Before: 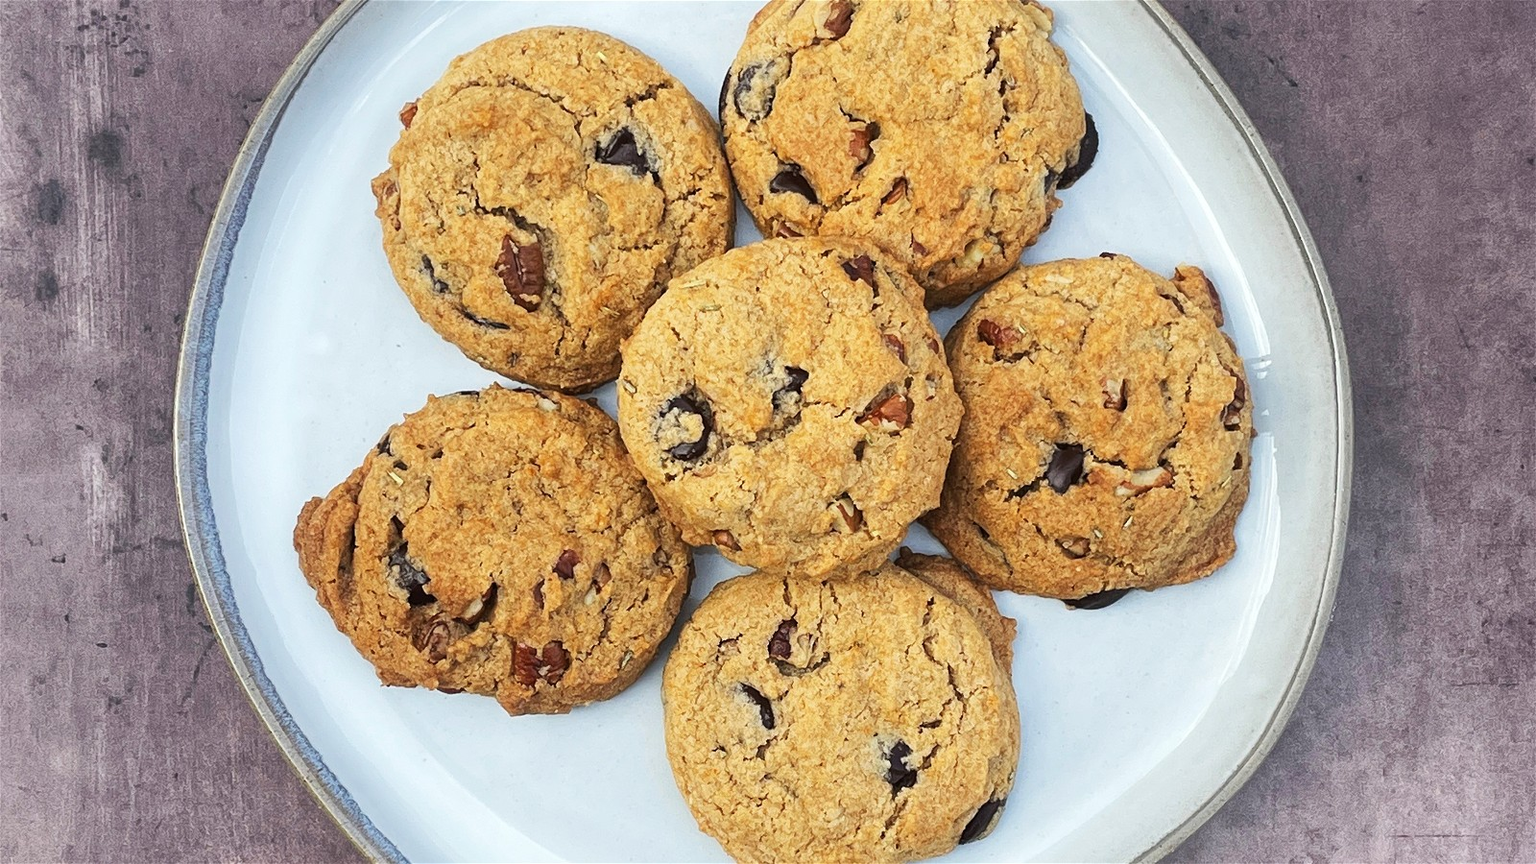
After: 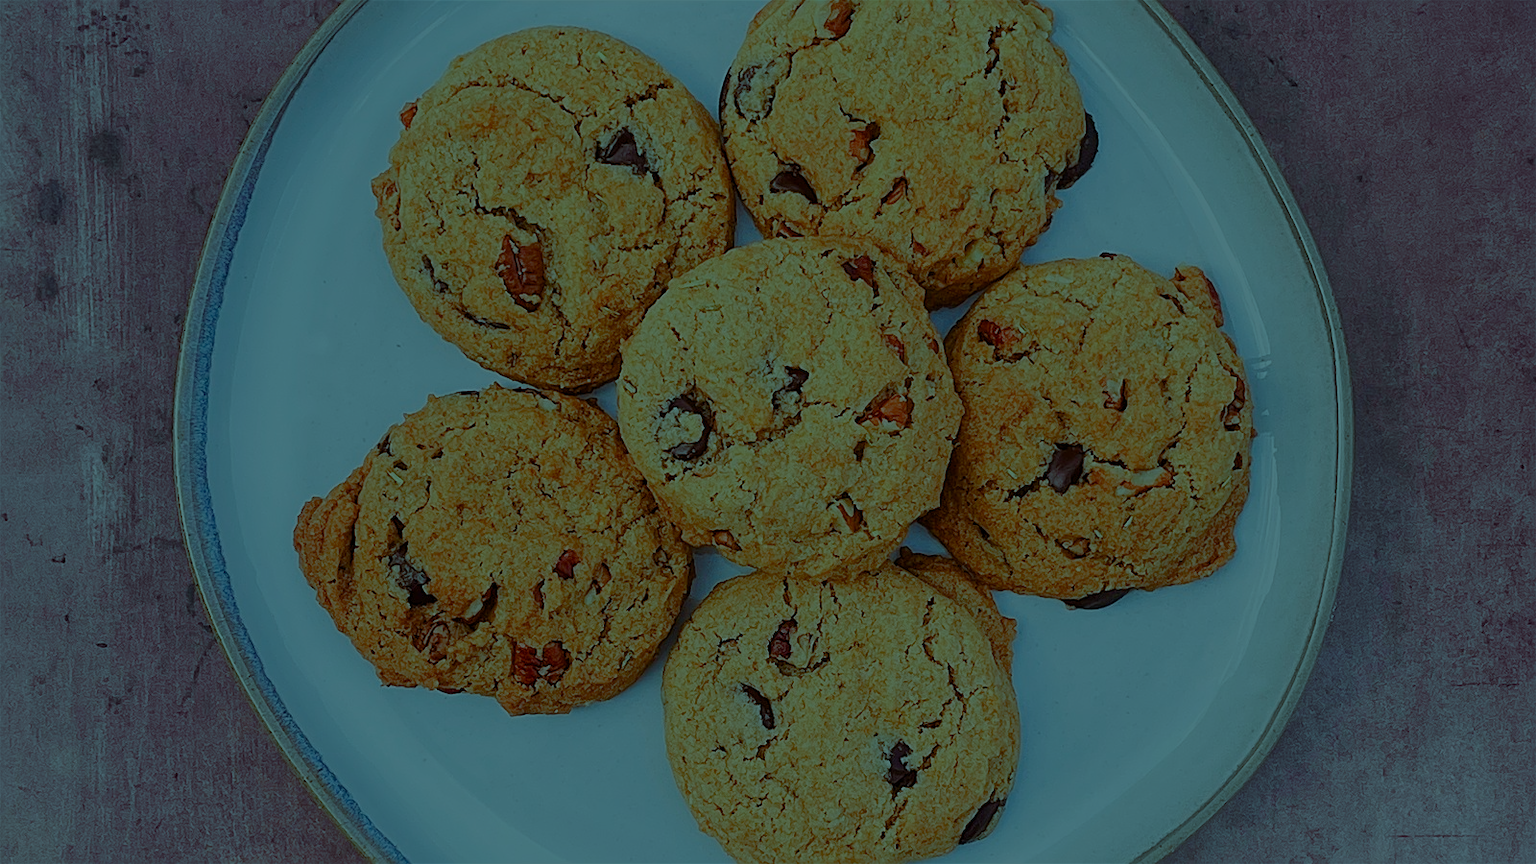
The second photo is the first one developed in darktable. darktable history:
exposure: compensate highlight preservation false
sharpen: on, module defaults
contrast brightness saturation: contrast 0.039, saturation 0.155
color balance rgb: highlights gain › luminance -32.909%, highlights gain › chroma 5.759%, highlights gain › hue 219.34°, perceptual saturation grading › global saturation 20%, perceptual saturation grading › highlights -25.123%, perceptual saturation grading › shadows 49.745%, perceptual brilliance grading › global brilliance -48.332%, global vibrance 9.255%
tone equalizer: edges refinement/feathering 500, mask exposure compensation -1.57 EV, preserve details no
